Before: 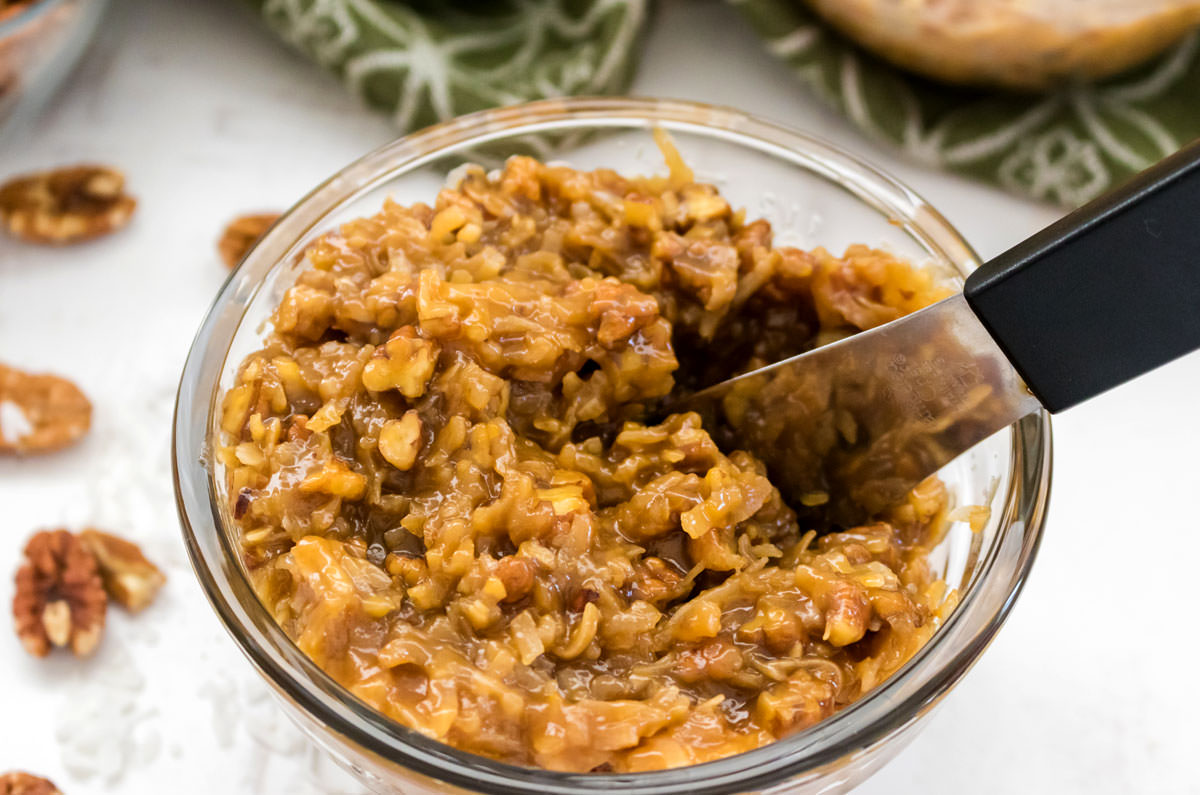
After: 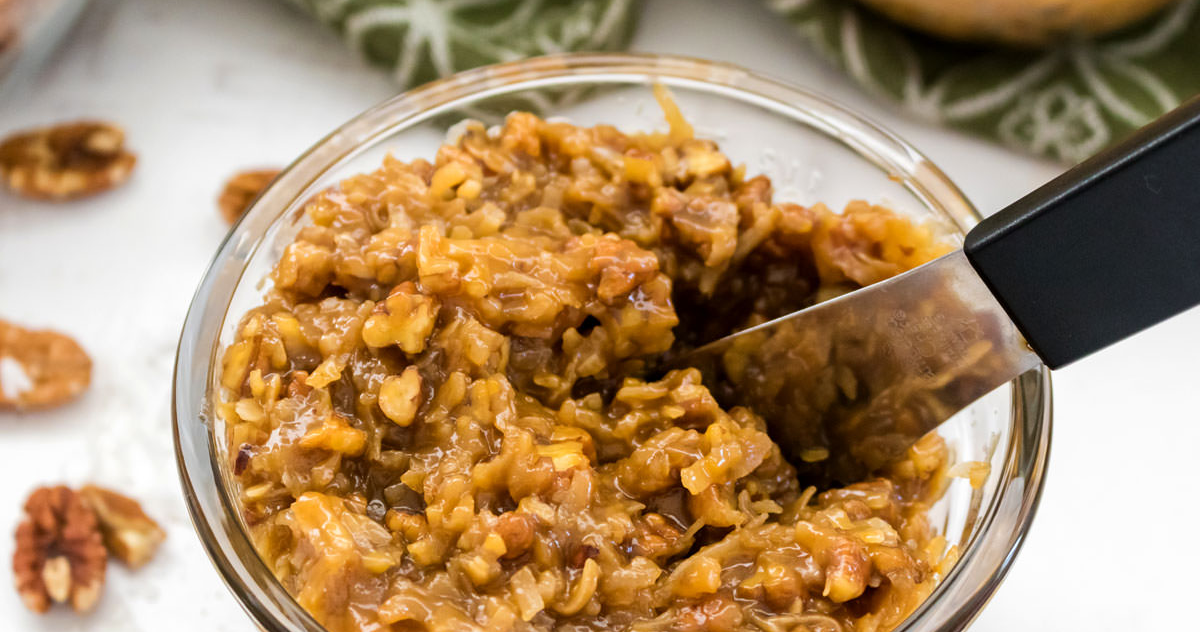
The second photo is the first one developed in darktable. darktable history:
crop and rotate: top 5.652%, bottom 14.766%
